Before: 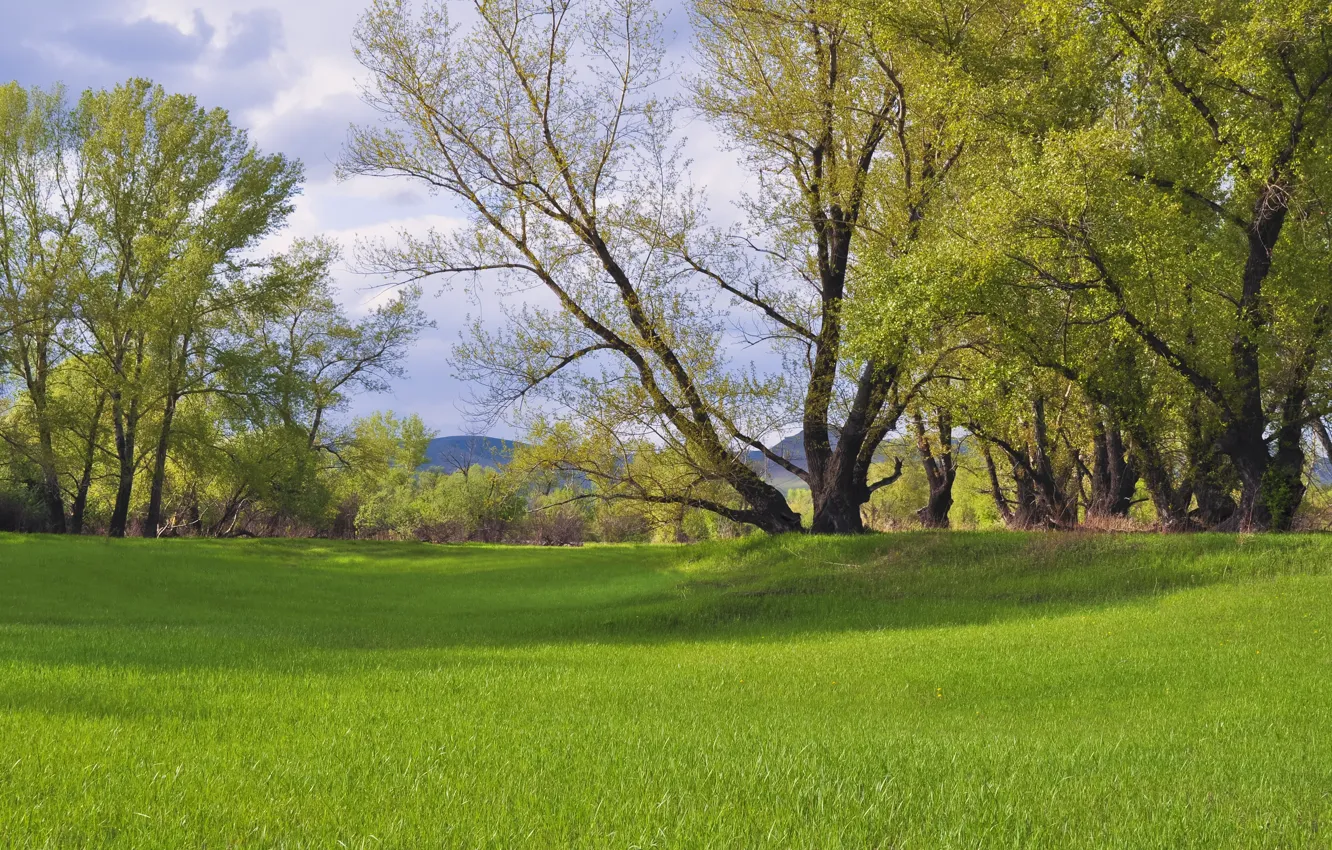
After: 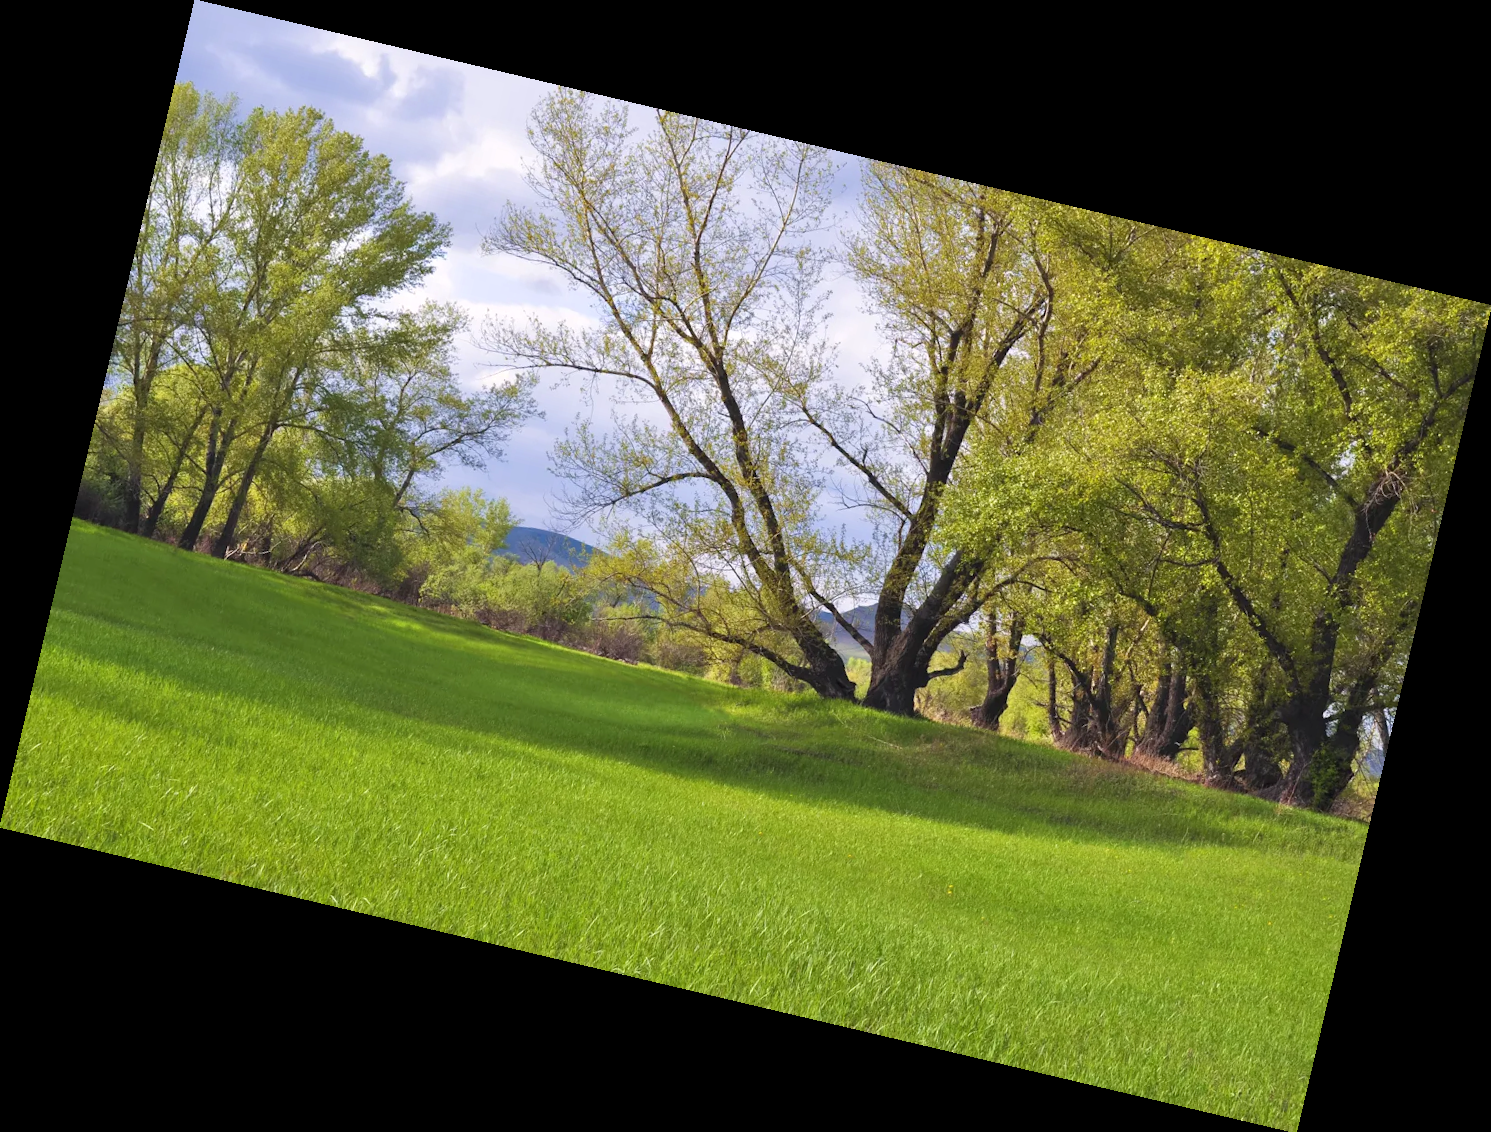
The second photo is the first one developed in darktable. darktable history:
exposure: exposure 0.207 EV, compensate highlight preservation false
rotate and perspective: rotation 13.27°, automatic cropping off
